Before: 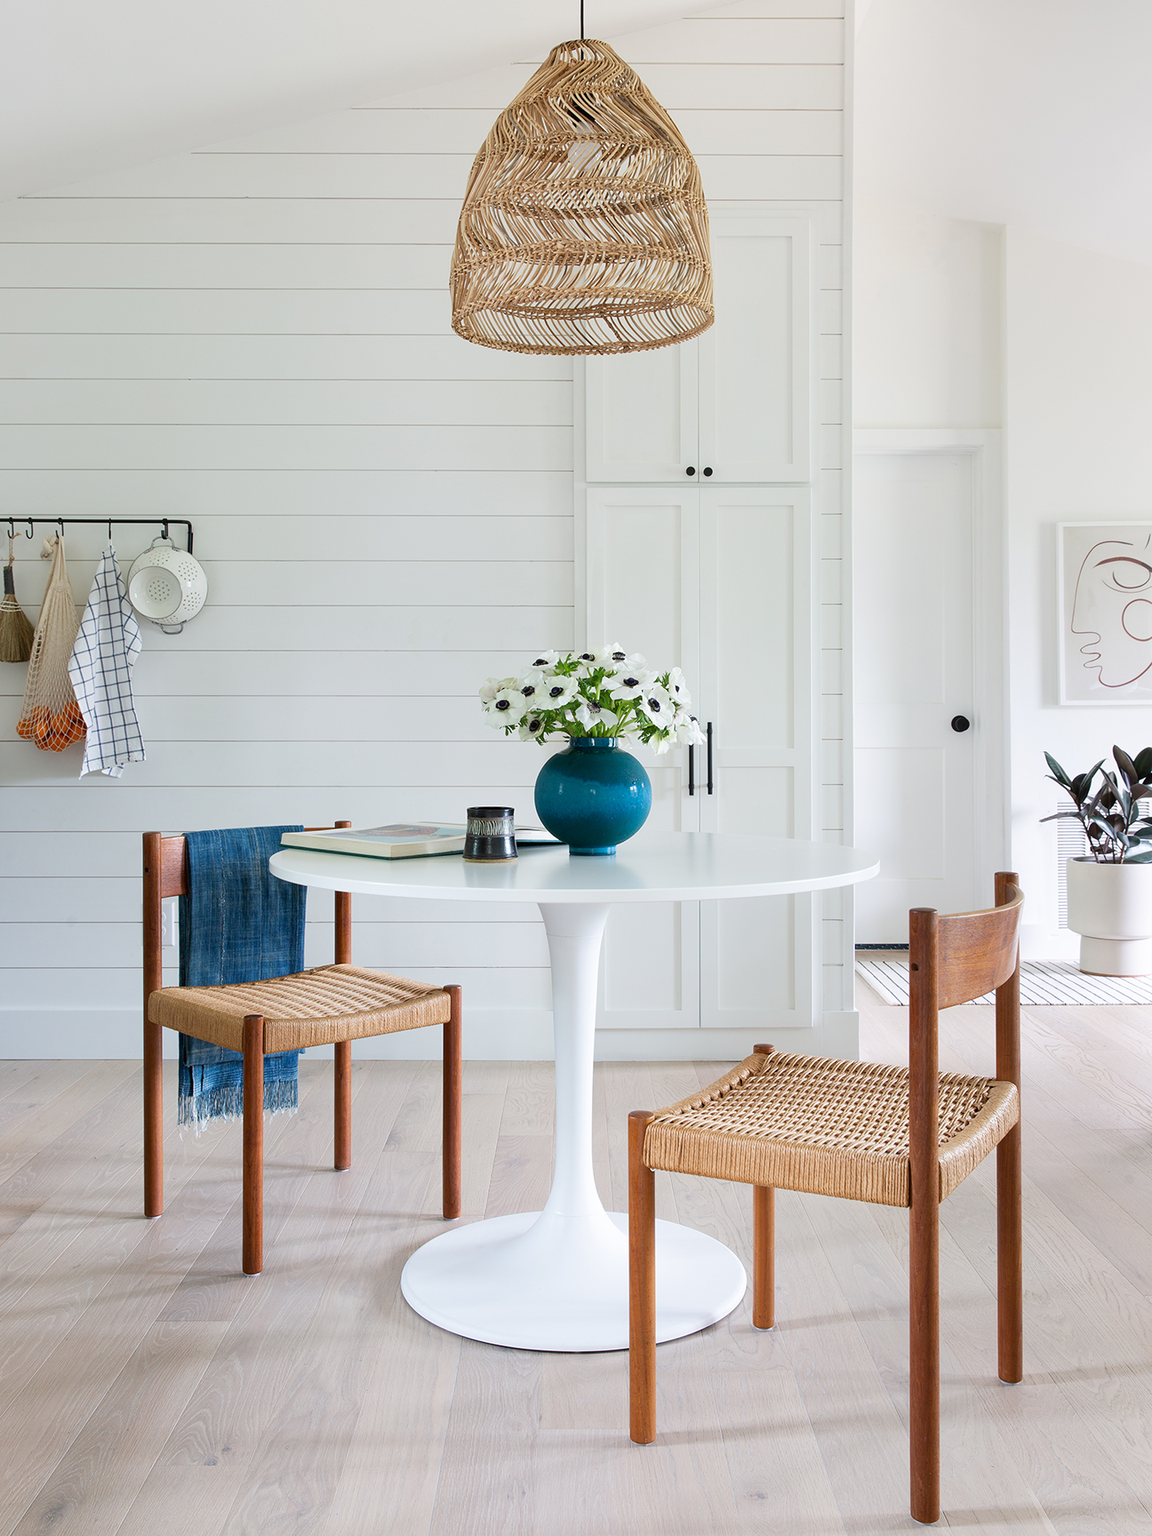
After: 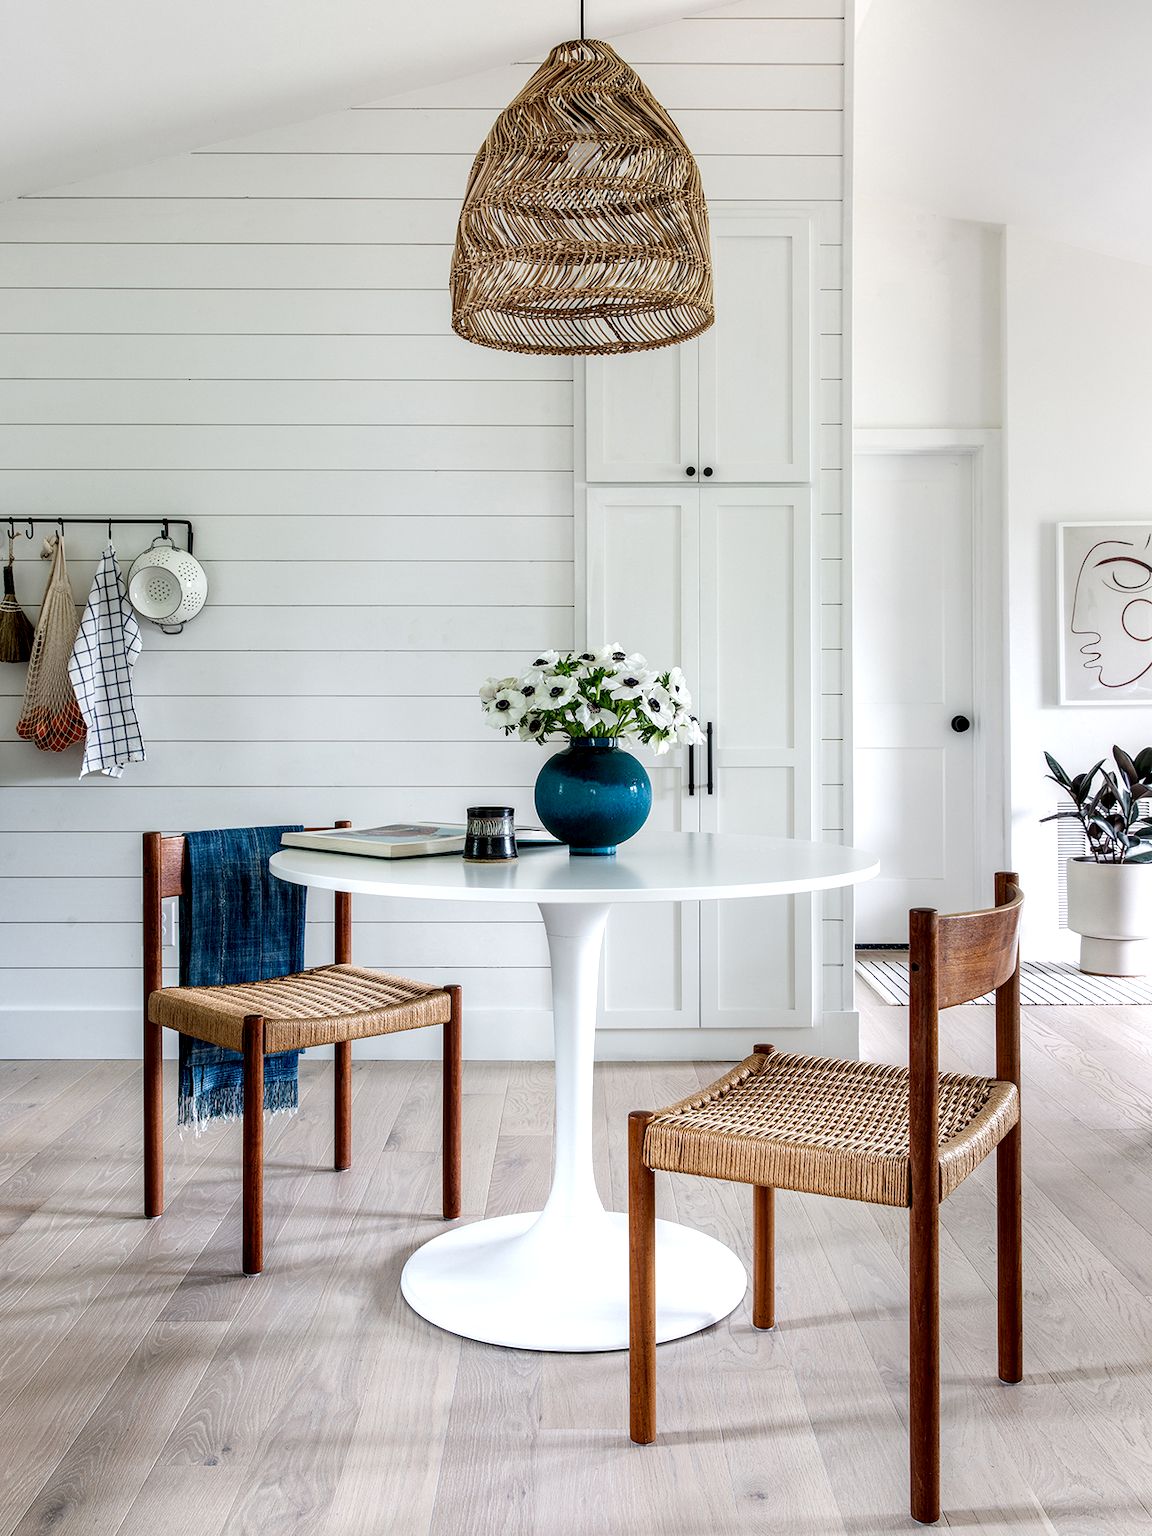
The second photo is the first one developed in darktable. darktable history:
local contrast: highlights 22%, detail 195%
